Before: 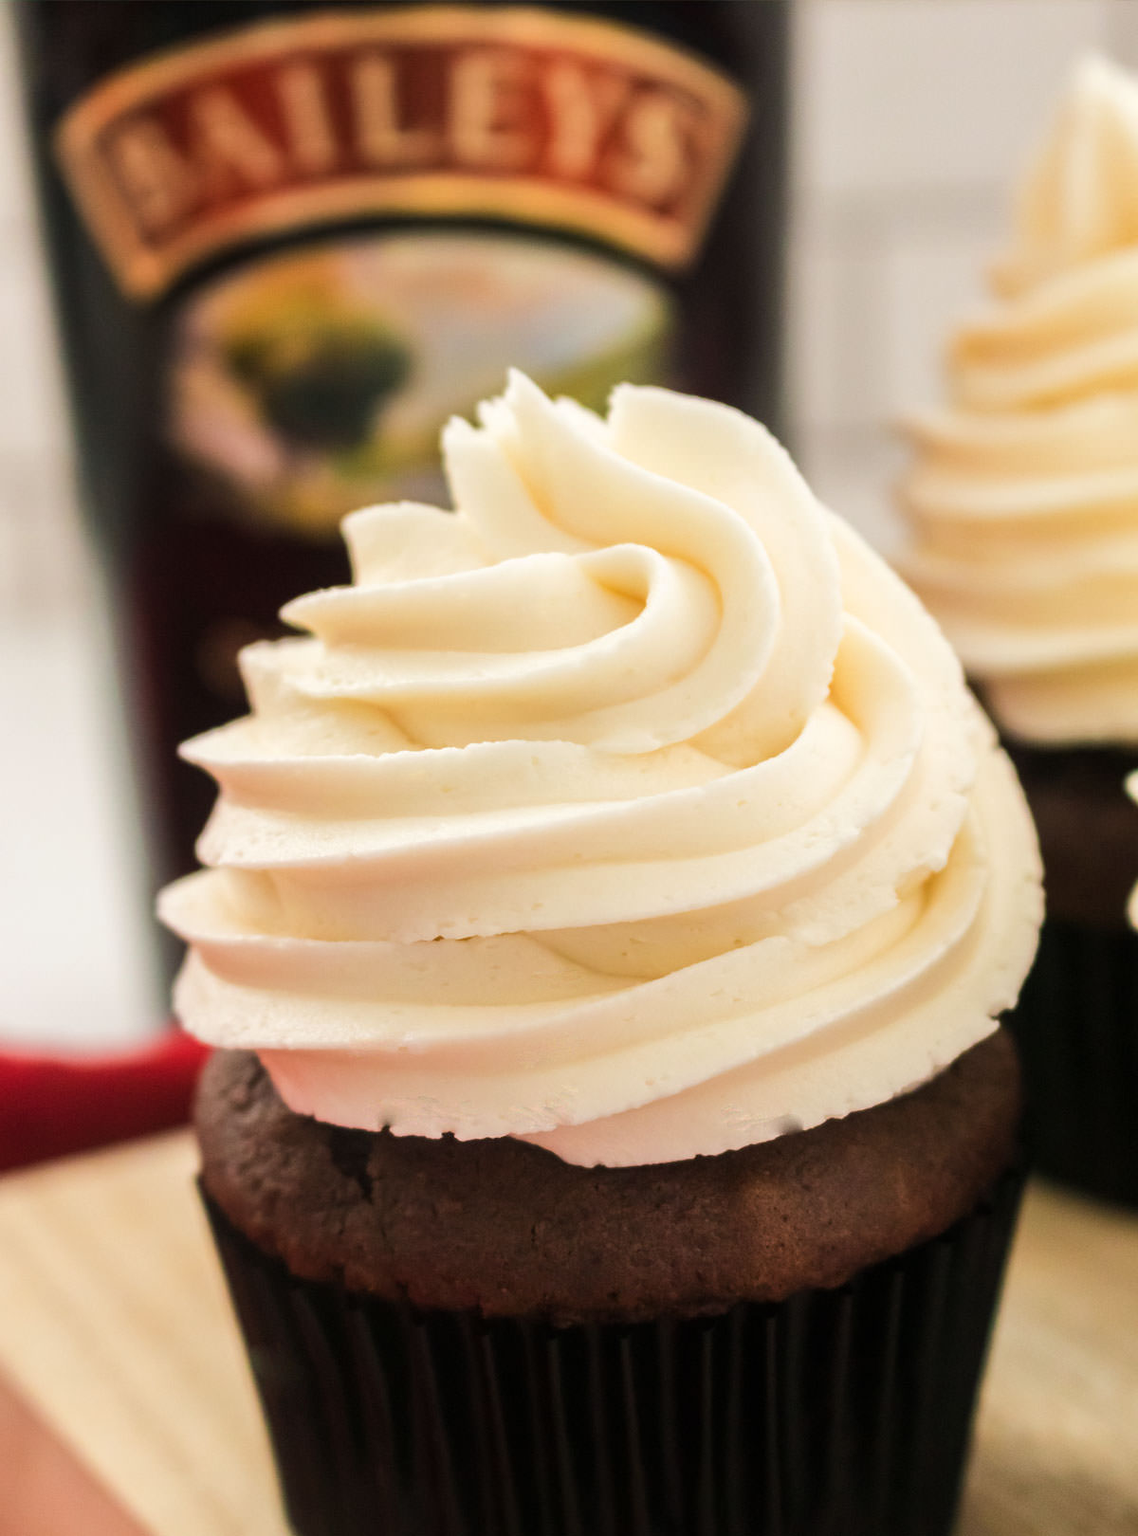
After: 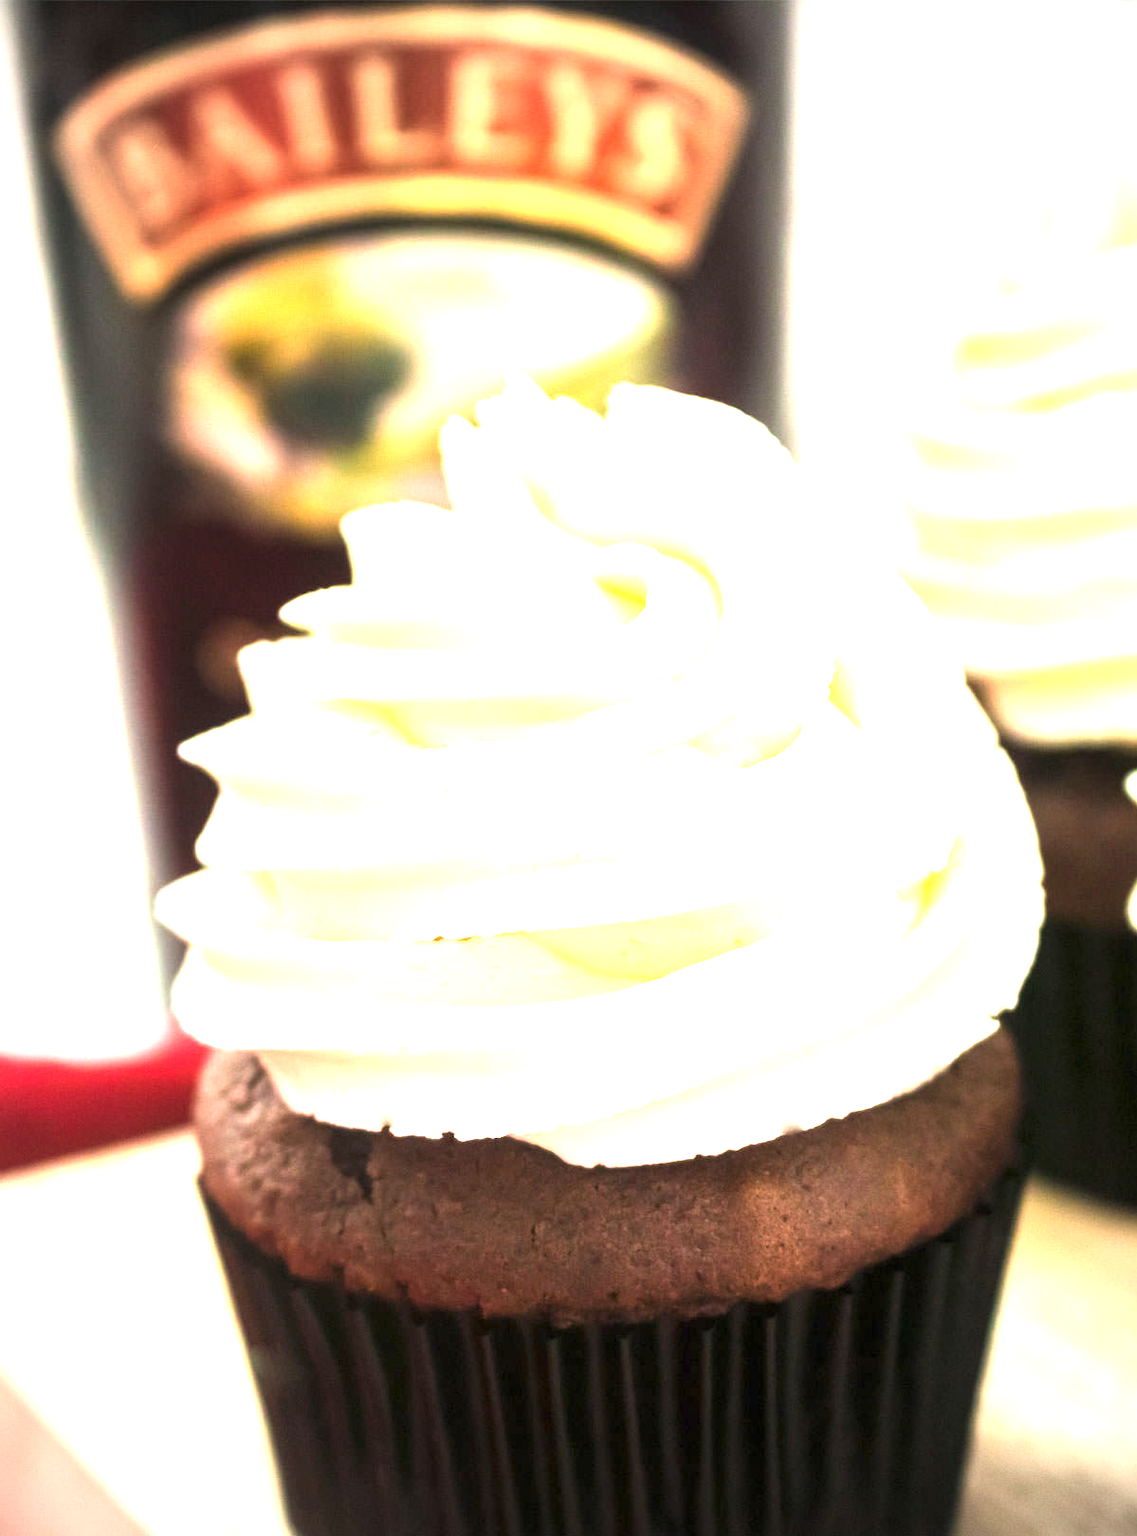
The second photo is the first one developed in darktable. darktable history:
white balance: red 0.982, blue 1.018
vignetting: on, module defaults
exposure: exposure 2.003 EV, compensate highlight preservation false
